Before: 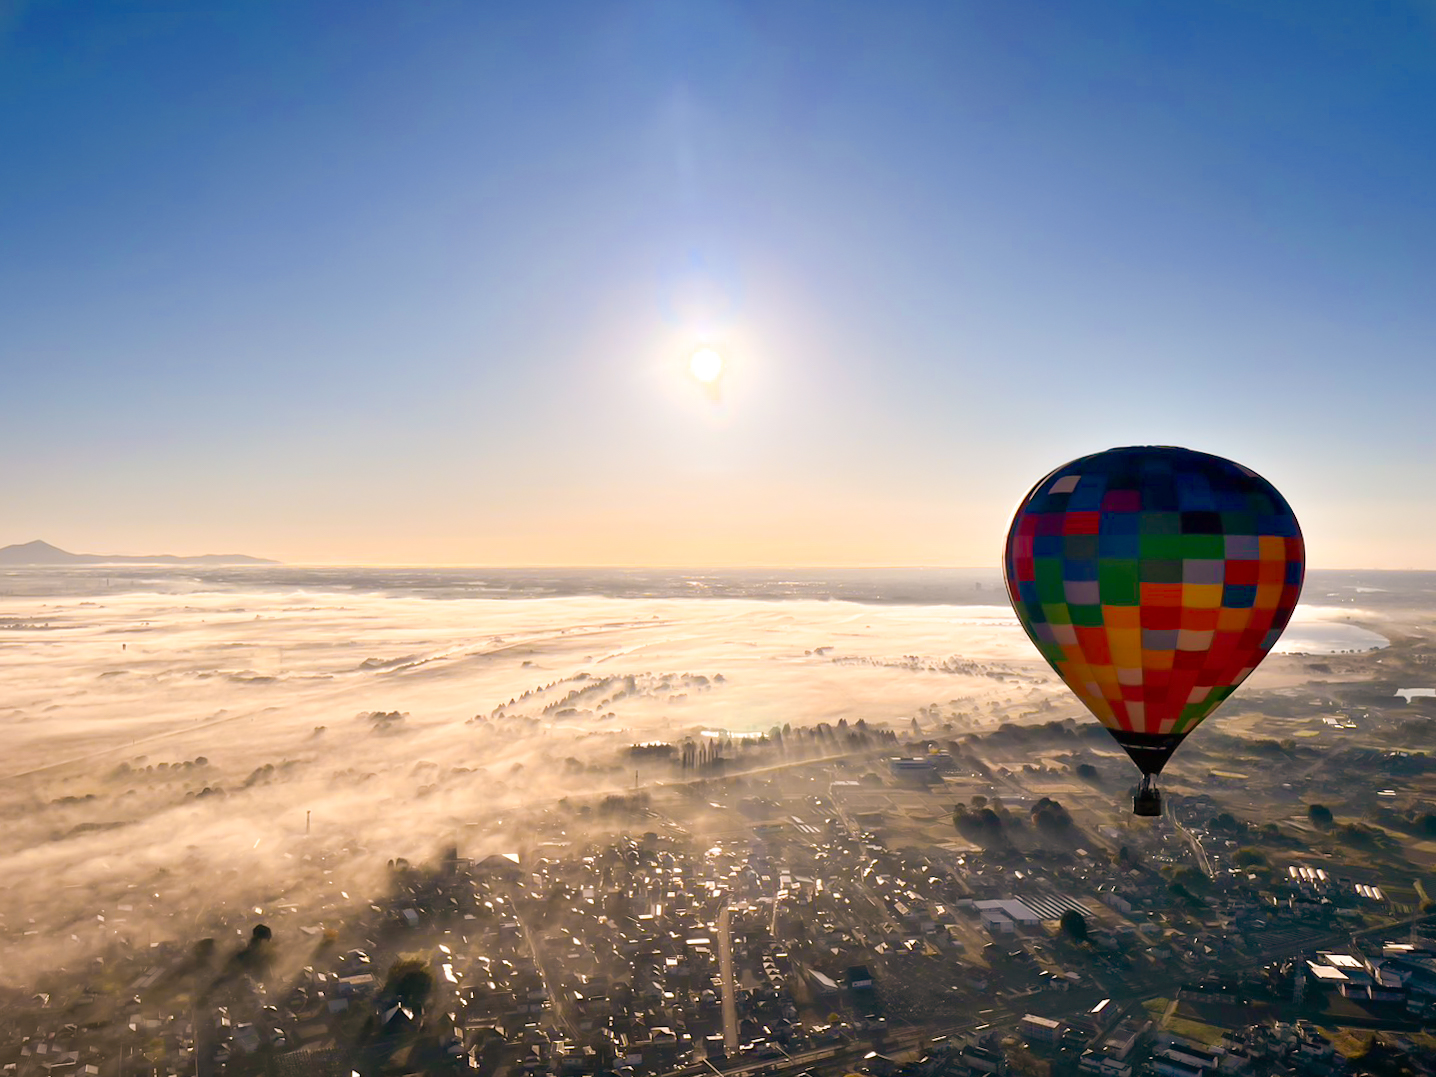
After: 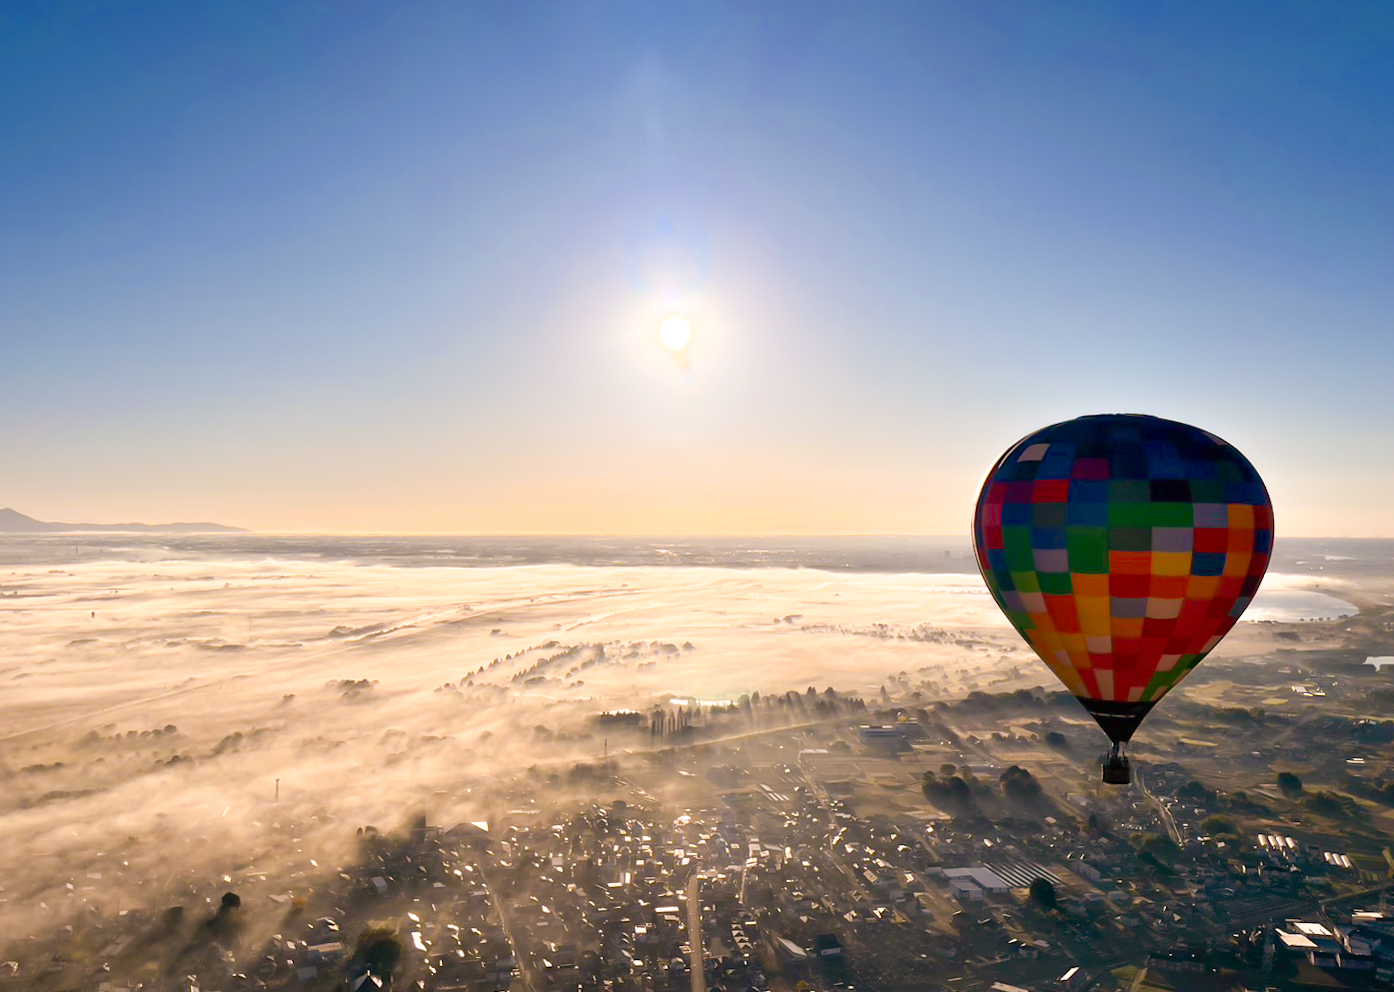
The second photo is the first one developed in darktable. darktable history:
crop: left 2.183%, top 3.041%, right 0.732%, bottom 4.827%
